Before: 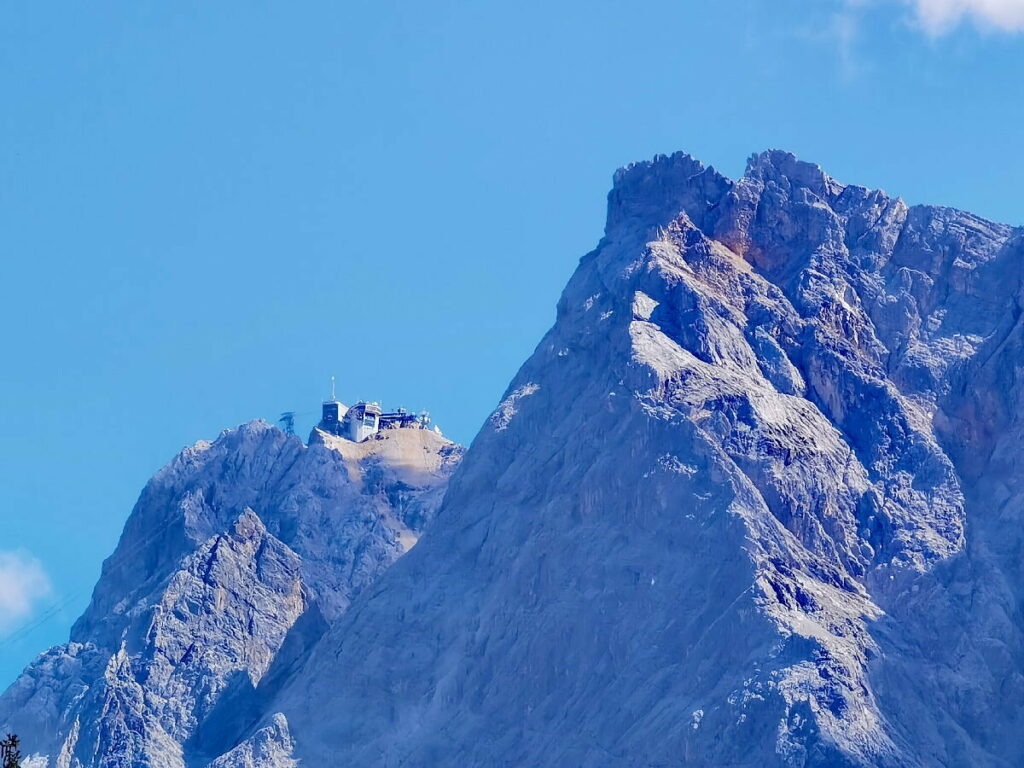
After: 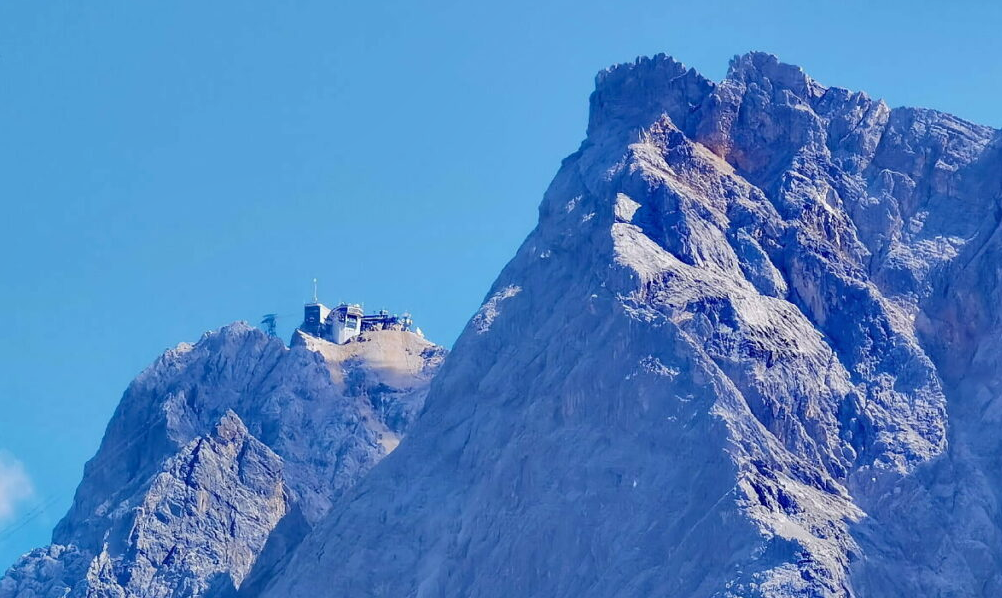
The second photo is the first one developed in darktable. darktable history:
shadows and highlights: shadows 60, soften with gaussian
crop and rotate: left 1.814%, top 12.818%, right 0.25%, bottom 9.225%
